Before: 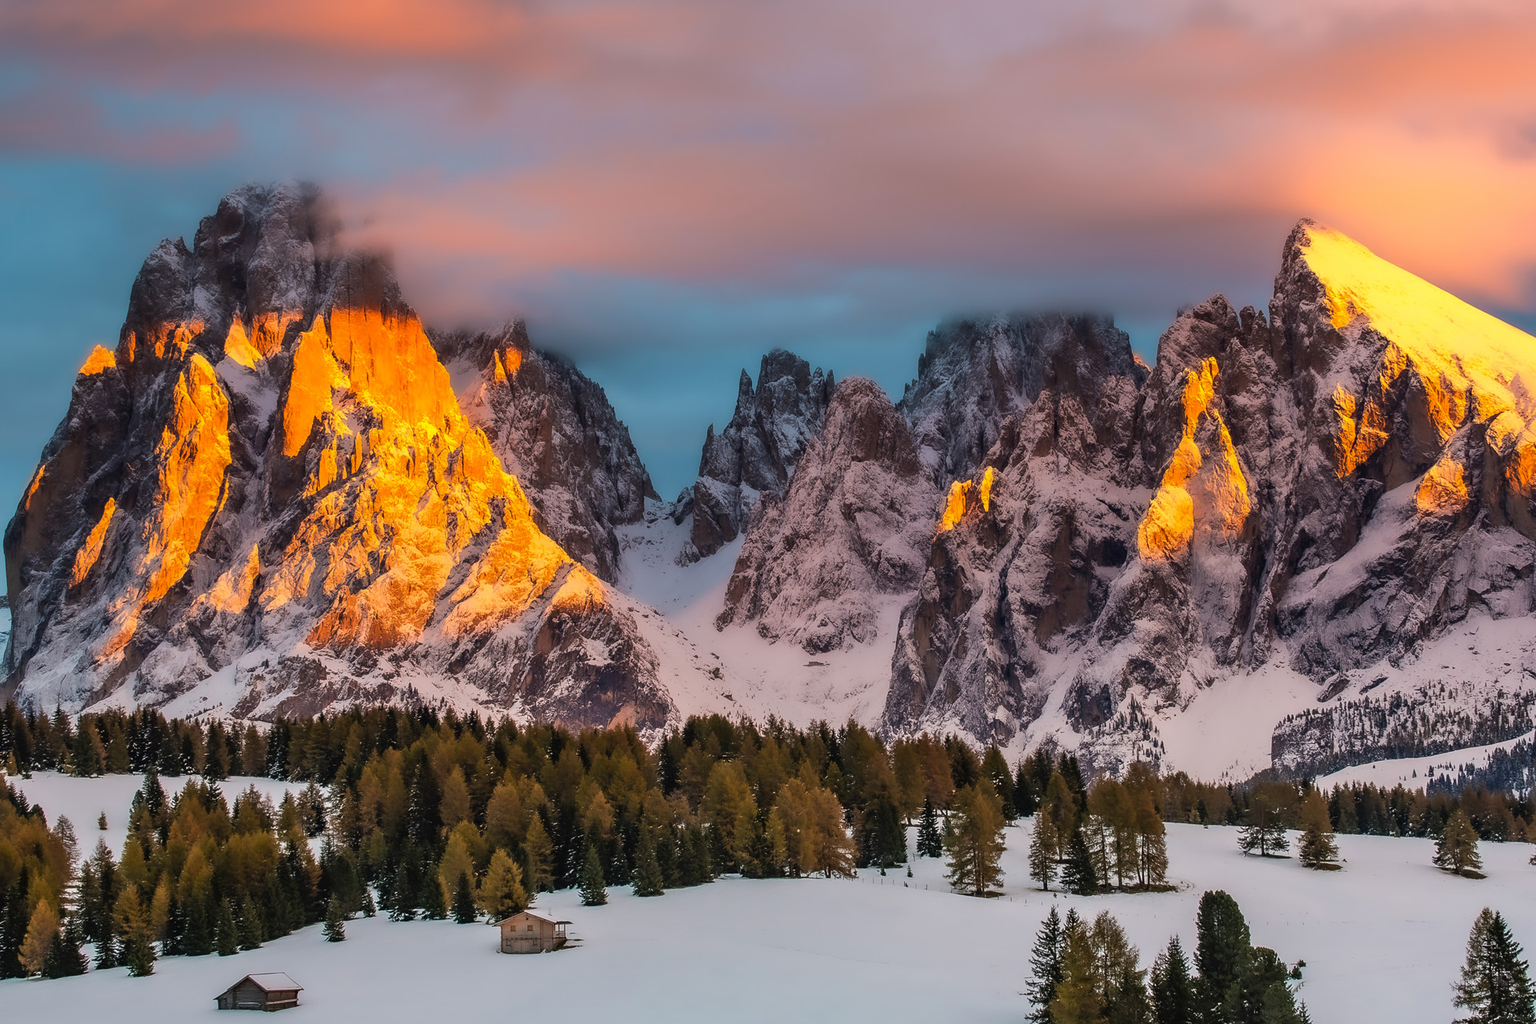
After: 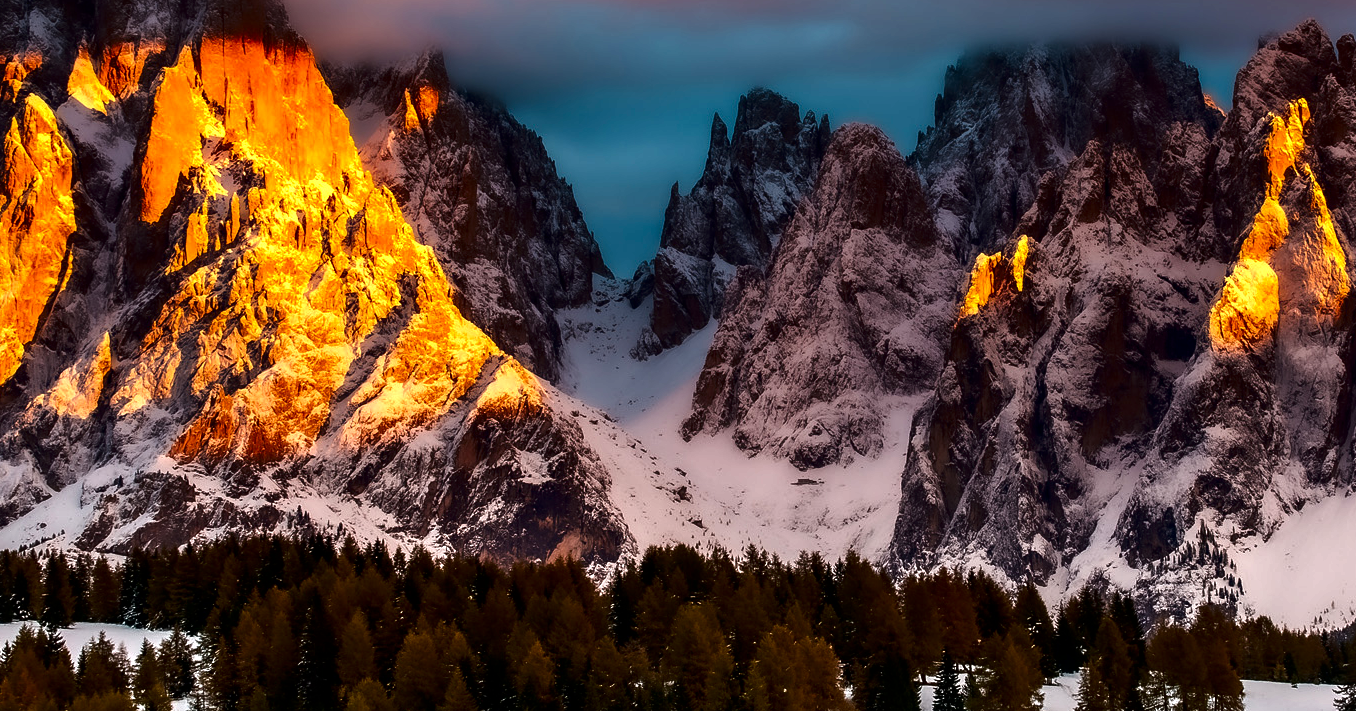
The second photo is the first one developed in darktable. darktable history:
crop: left 11.108%, top 27.193%, right 18.238%, bottom 17.25%
contrast brightness saturation: brightness -0.509
tone equalizer: -8 EV -0.778 EV, -7 EV -0.738 EV, -6 EV -0.634 EV, -5 EV -0.392 EV, -3 EV 0.378 EV, -2 EV 0.6 EV, -1 EV 0.692 EV, +0 EV 0.737 EV
